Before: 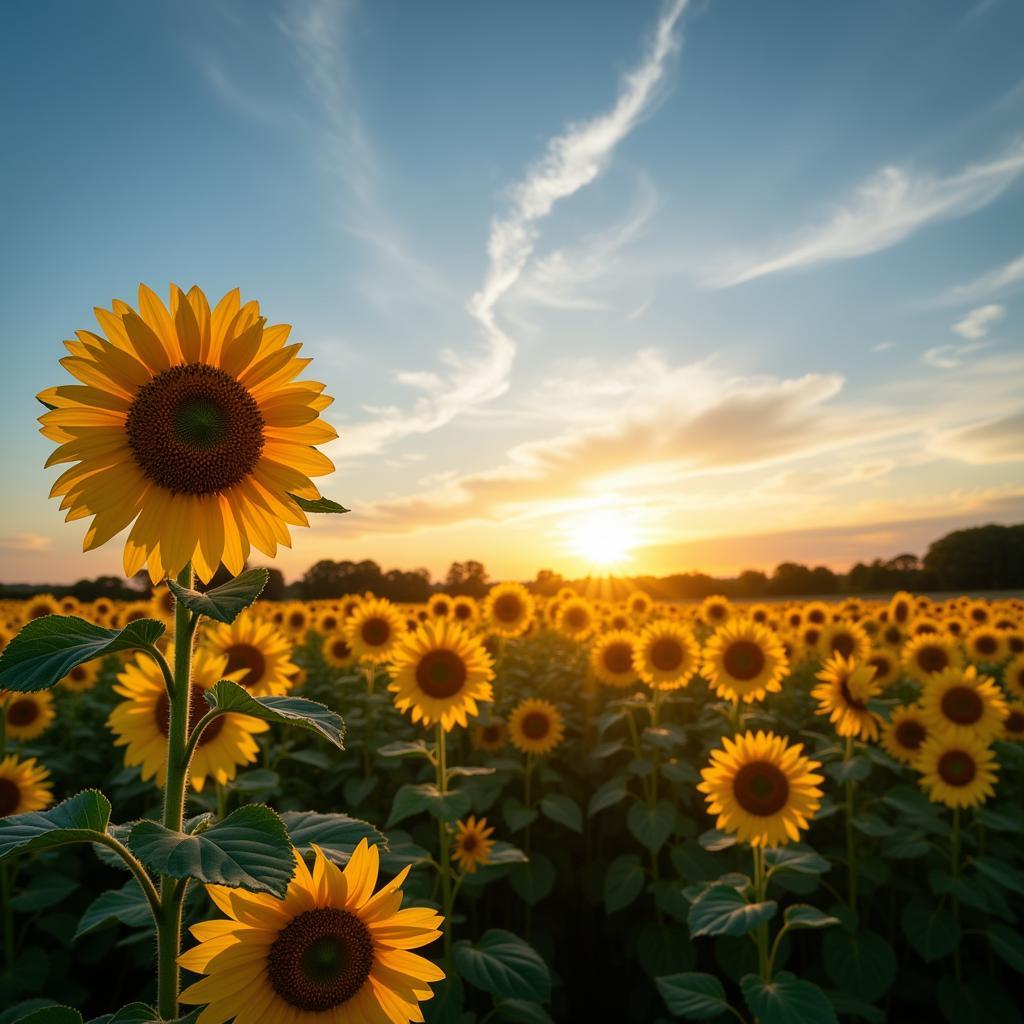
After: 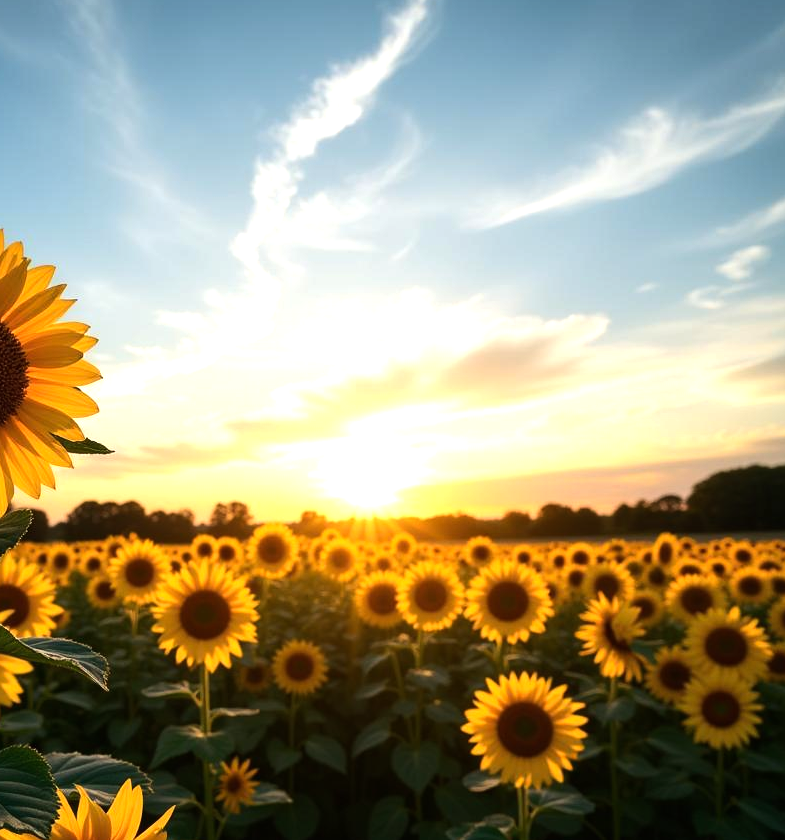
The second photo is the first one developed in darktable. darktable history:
crop: left 23.095%, top 5.827%, bottom 11.854%
tone equalizer: -8 EV -0.75 EV, -7 EV -0.7 EV, -6 EV -0.6 EV, -5 EV -0.4 EV, -3 EV 0.4 EV, -2 EV 0.6 EV, -1 EV 0.7 EV, +0 EV 0.75 EV, edges refinement/feathering 500, mask exposure compensation -1.57 EV, preserve details no
